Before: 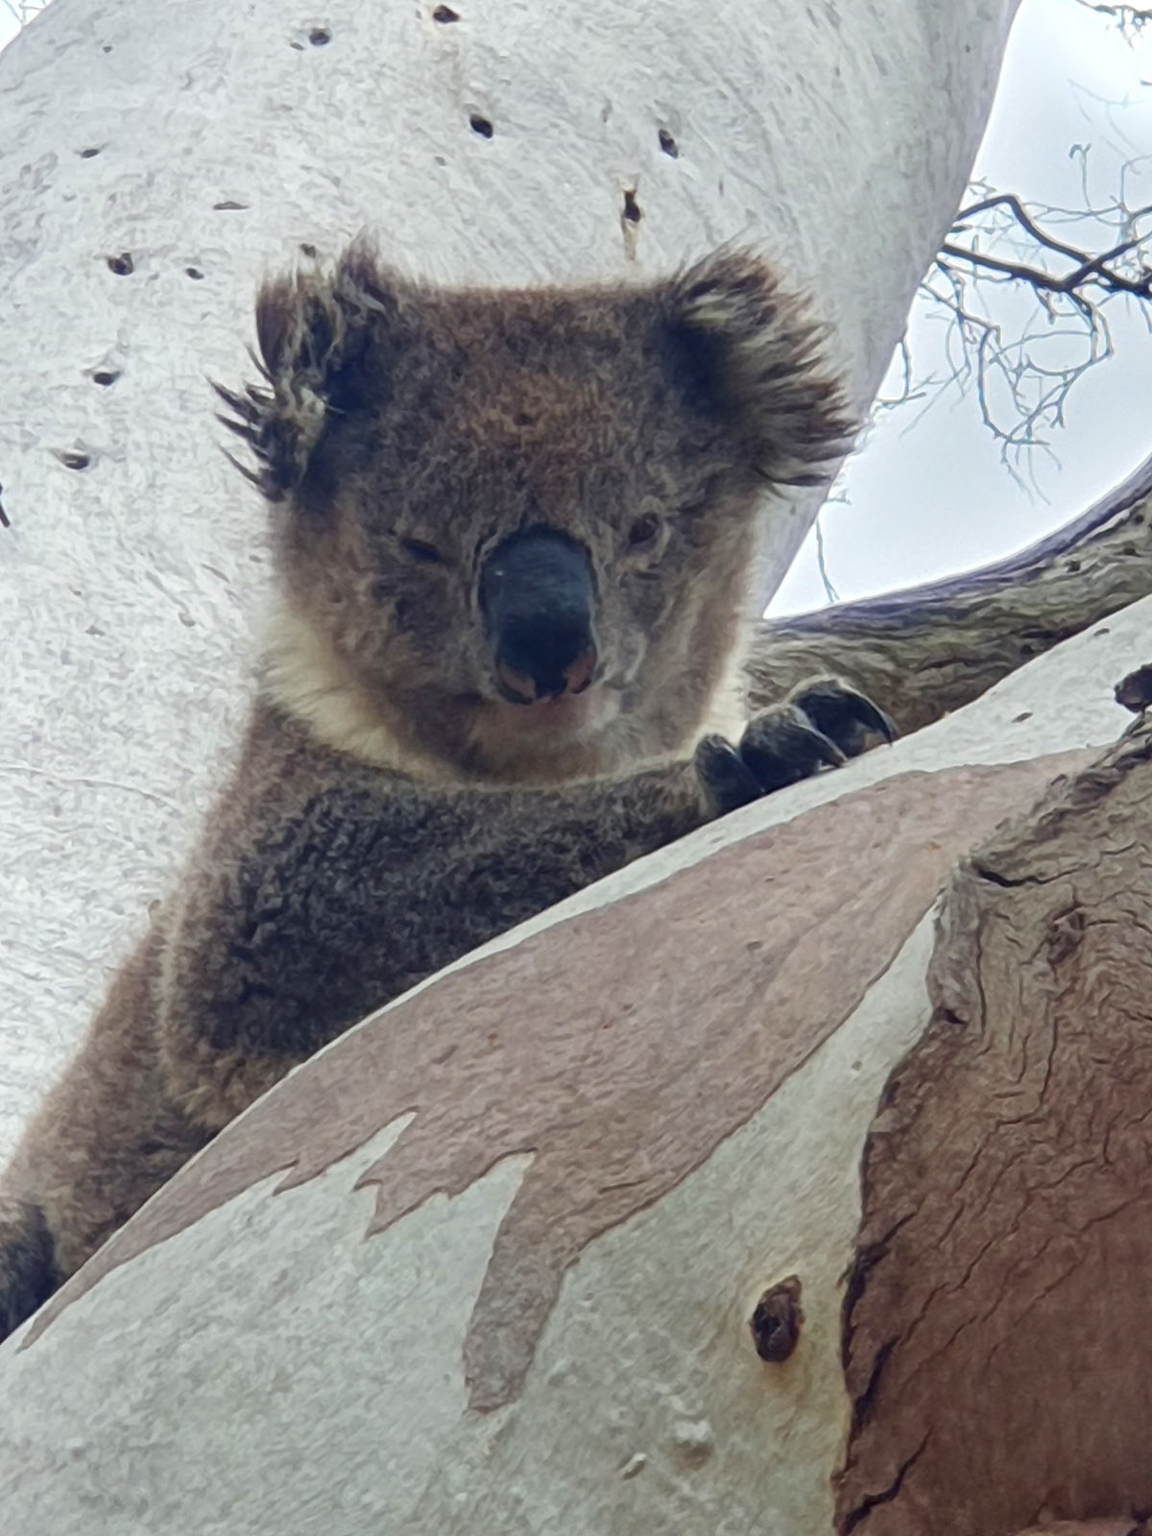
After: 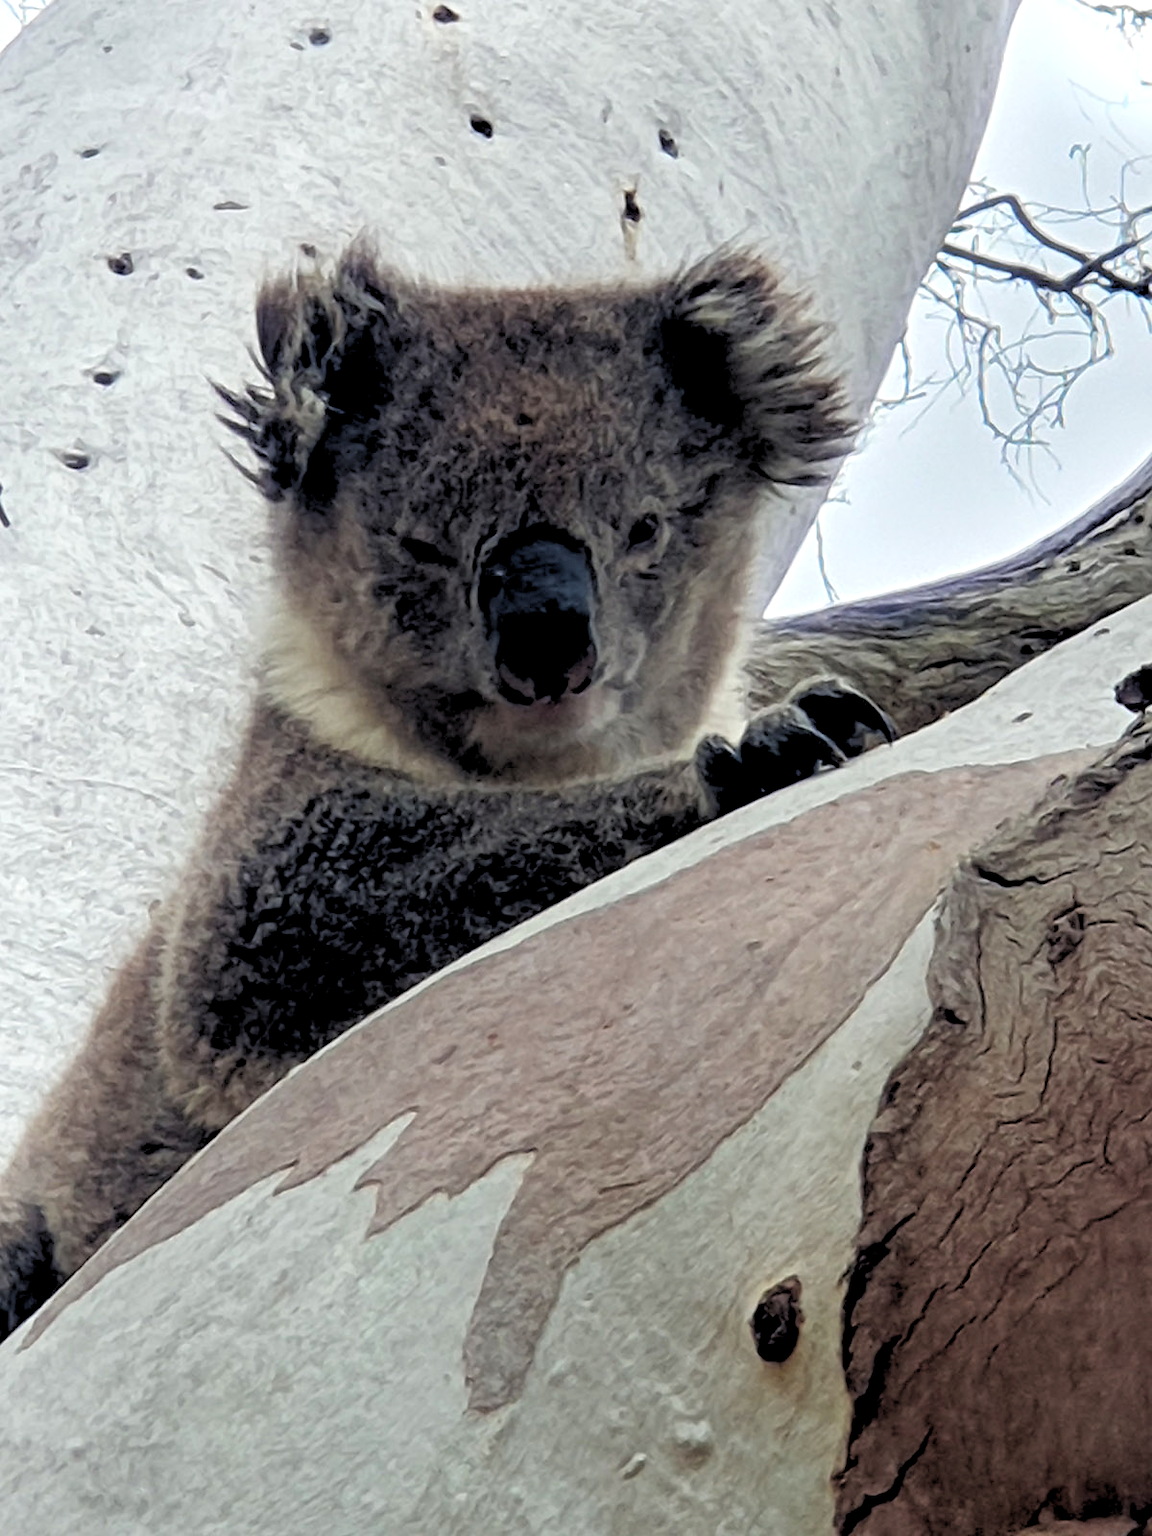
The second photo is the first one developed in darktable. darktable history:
sharpen: radius 1.458, amount 0.398, threshold 1.271
rgb levels: levels [[0.029, 0.461, 0.922], [0, 0.5, 1], [0, 0.5, 1]]
